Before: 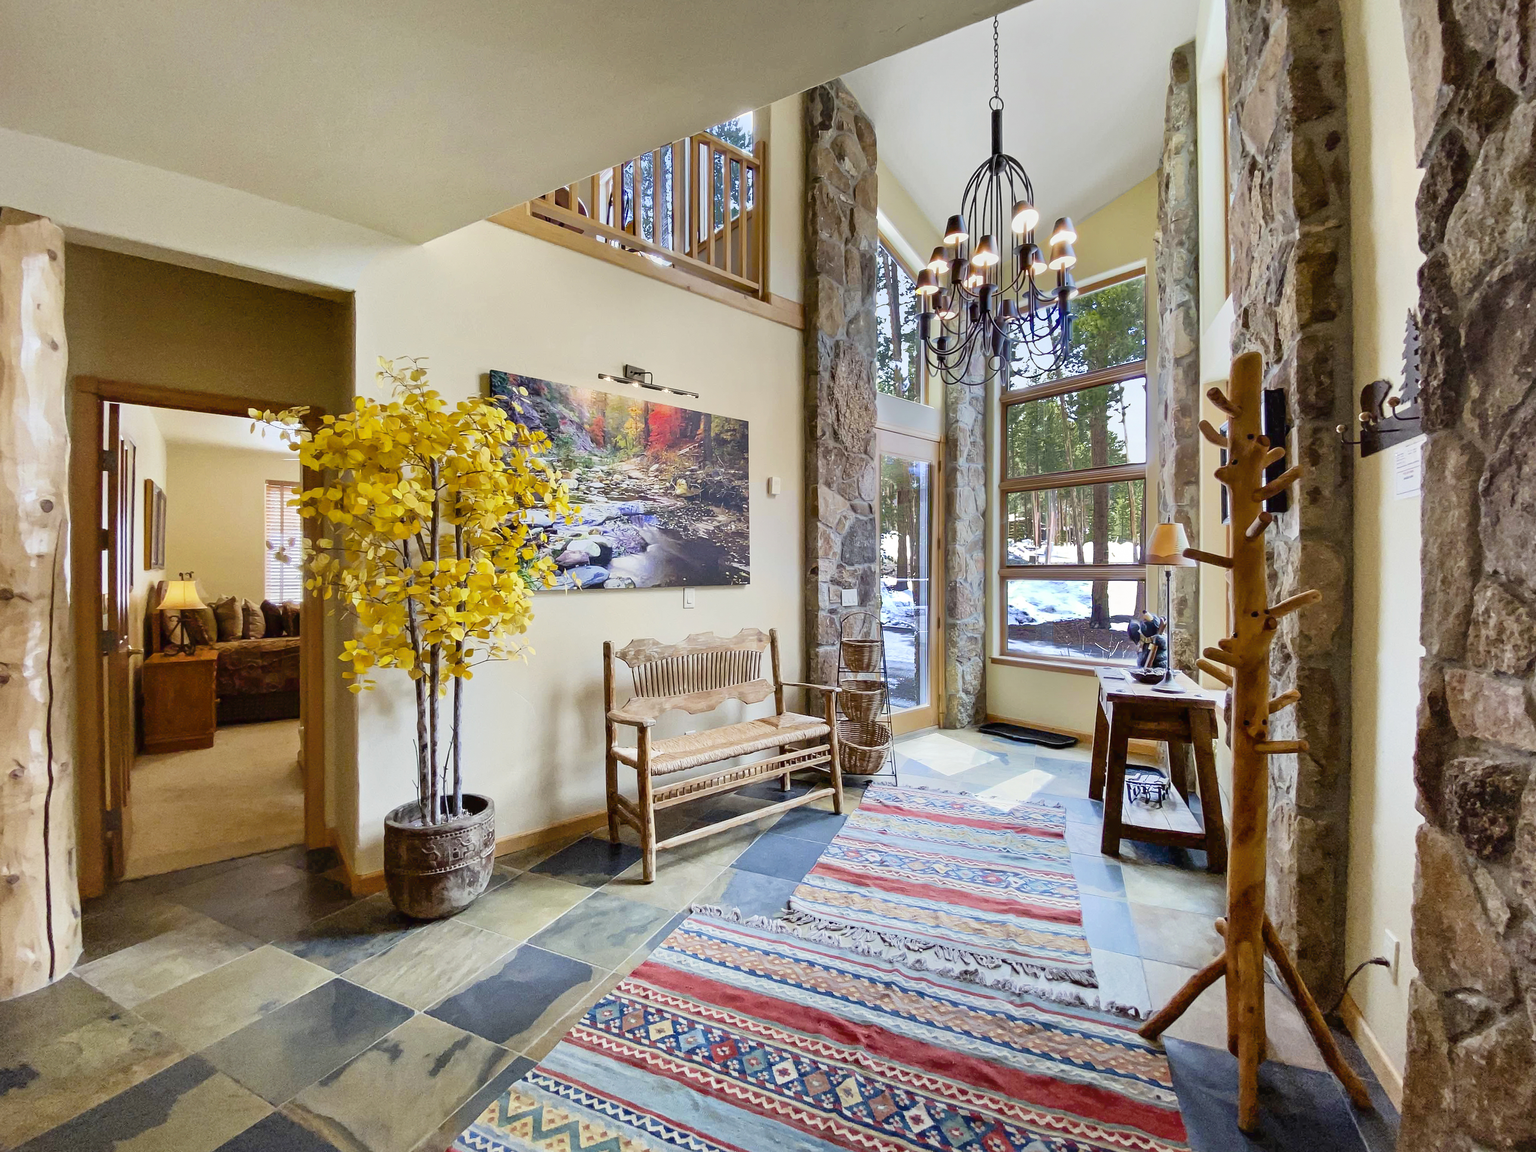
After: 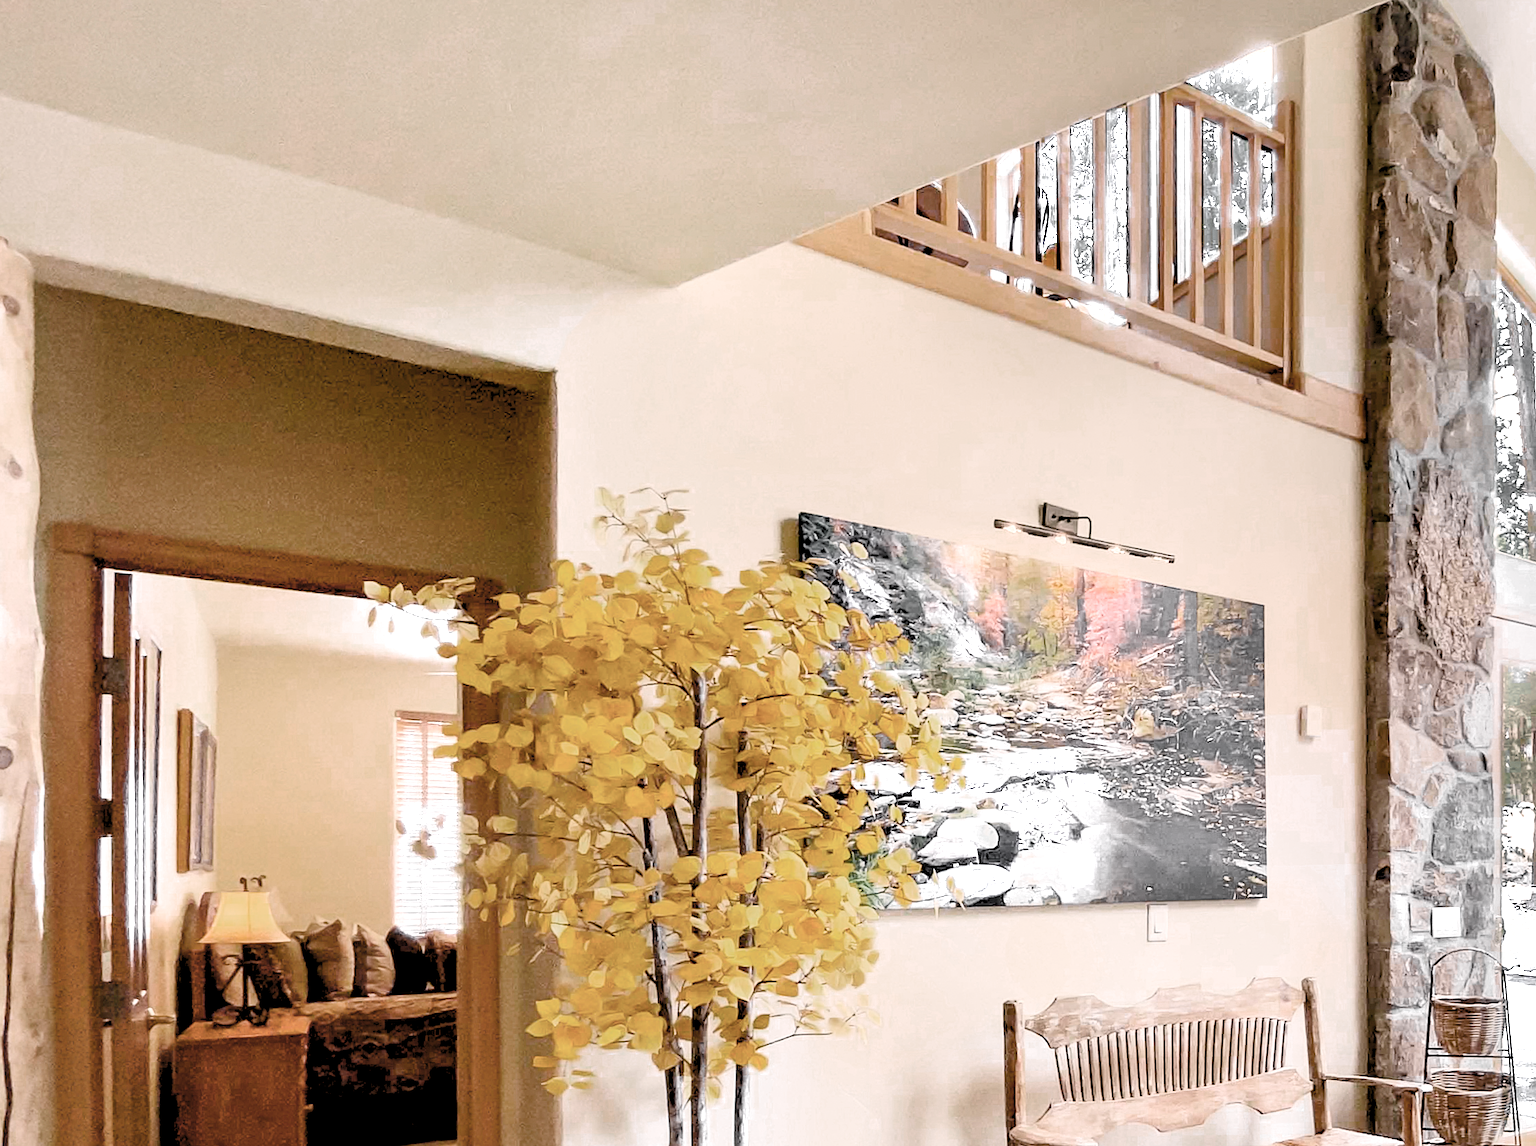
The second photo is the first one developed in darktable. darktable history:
color correction: highlights a* 12.1, highlights b* 5.4
contrast brightness saturation: contrast 0.173, saturation 0.301
crop and rotate: left 3.021%, top 7.418%, right 41.409%, bottom 37.288%
color zones: curves: ch0 [(0, 0.613) (0.01, 0.613) (0.245, 0.448) (0.498, 0.529) (0.642, 0.665) (0.879, 0.777) (0.99, 0.613)]; ch1 [(0, 0.035) (0.121, 0.189) (0.259, 0.197) (0.415, 0.061) (0.589, 0.022) (0.732, 0.022) (0.857, 0.026) (0.991, 0.053)]
levels: levels [0.072, 0.414, 0.976]
